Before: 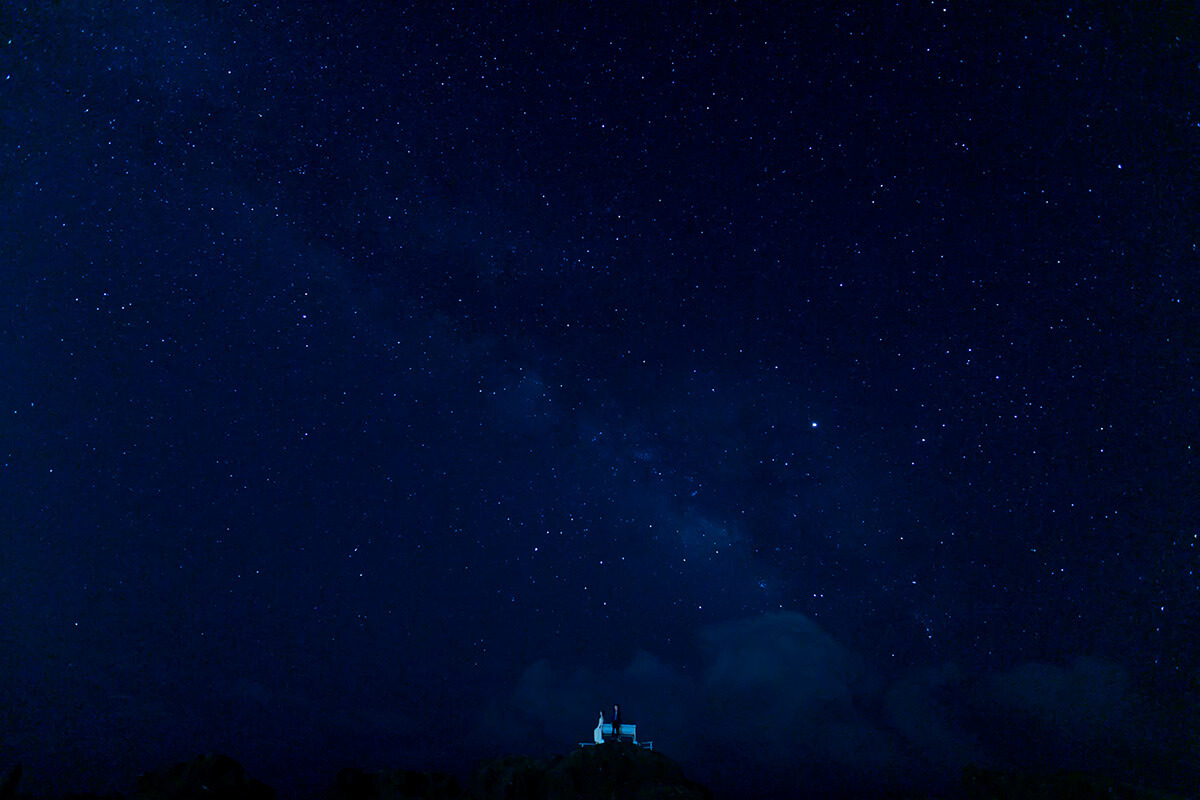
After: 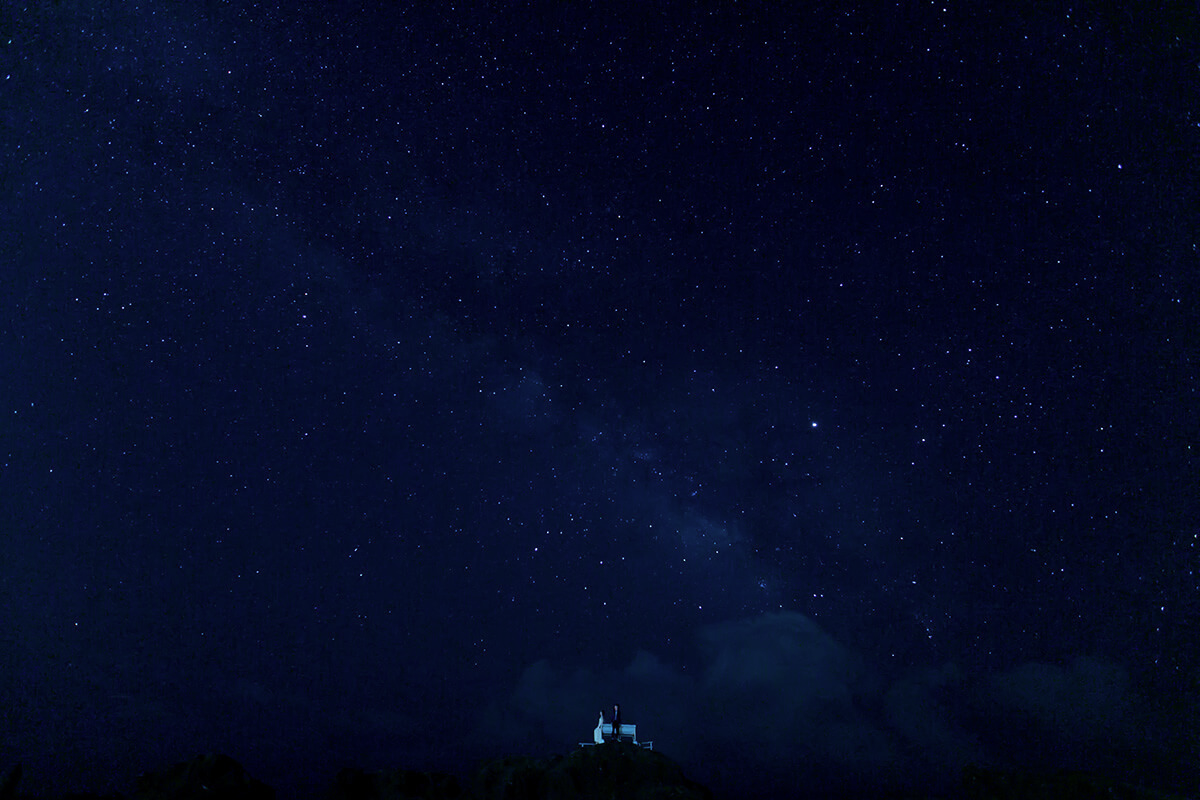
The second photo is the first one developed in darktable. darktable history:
contrast brightness saturation: saturation -0.176
